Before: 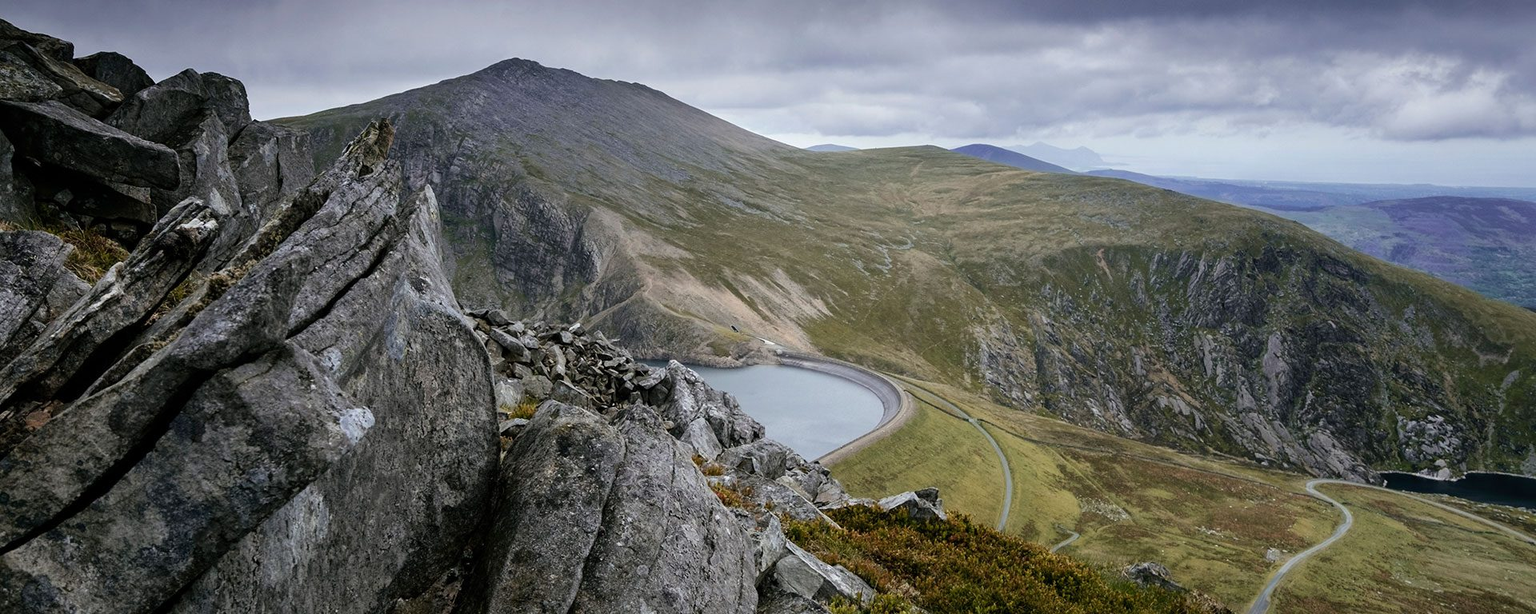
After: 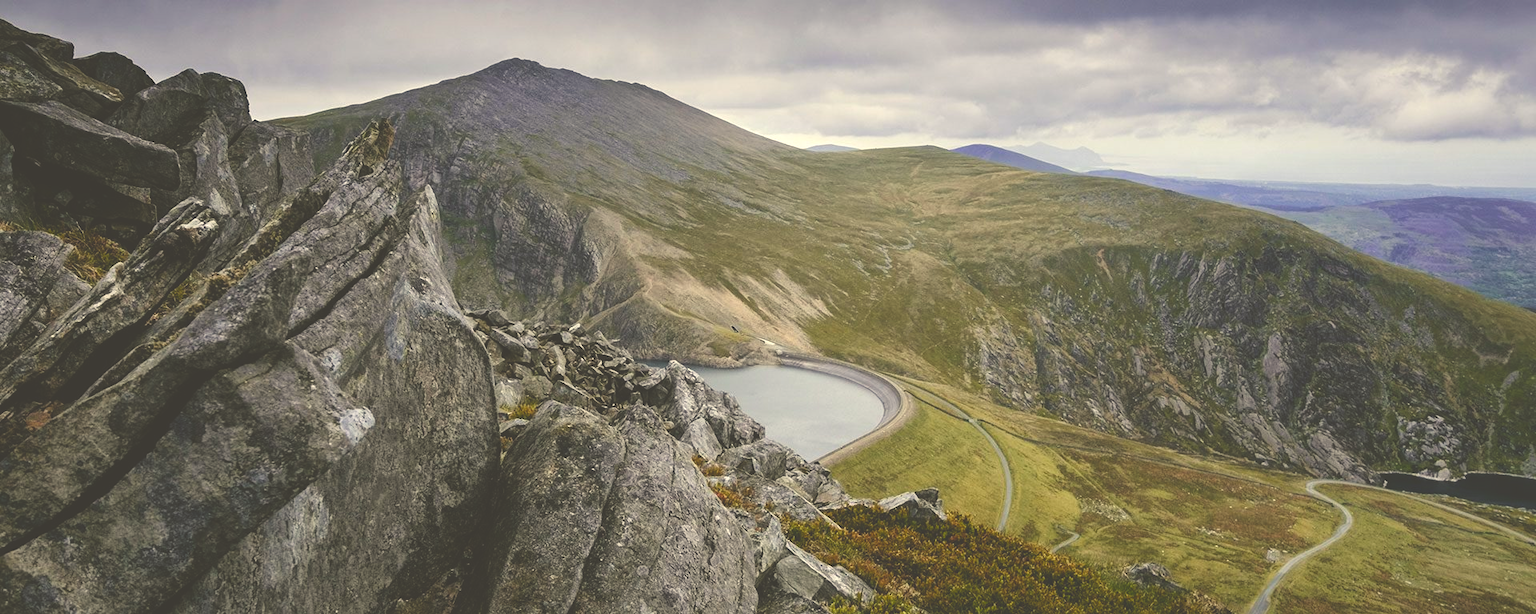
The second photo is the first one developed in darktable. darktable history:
color balance rgb: linear chroma grading › shadows 32%, linear chroma grading › global chroma -2%, linear chroma grading › mid-tones 4%, perceptual saturation grading › global saturation -2%, perceptual saturation grading › highlights -8%, perceptual saturation grading › mid-tones 8%, perceptual saturation grading › shadows 4%, perceptual brilliance grading › highlights 8%, perceptual brilliance grading › mid-tones 4%, perceptual brilliance grading › shadows 2%, global vibrance 16%, saturation formula JzAzBz (2021)
color correction: highlights a* 1.39, highlights b* 17.83
exposure: black level correction -0.041, exposure 0.064 EV, compensate highlight preservation false
